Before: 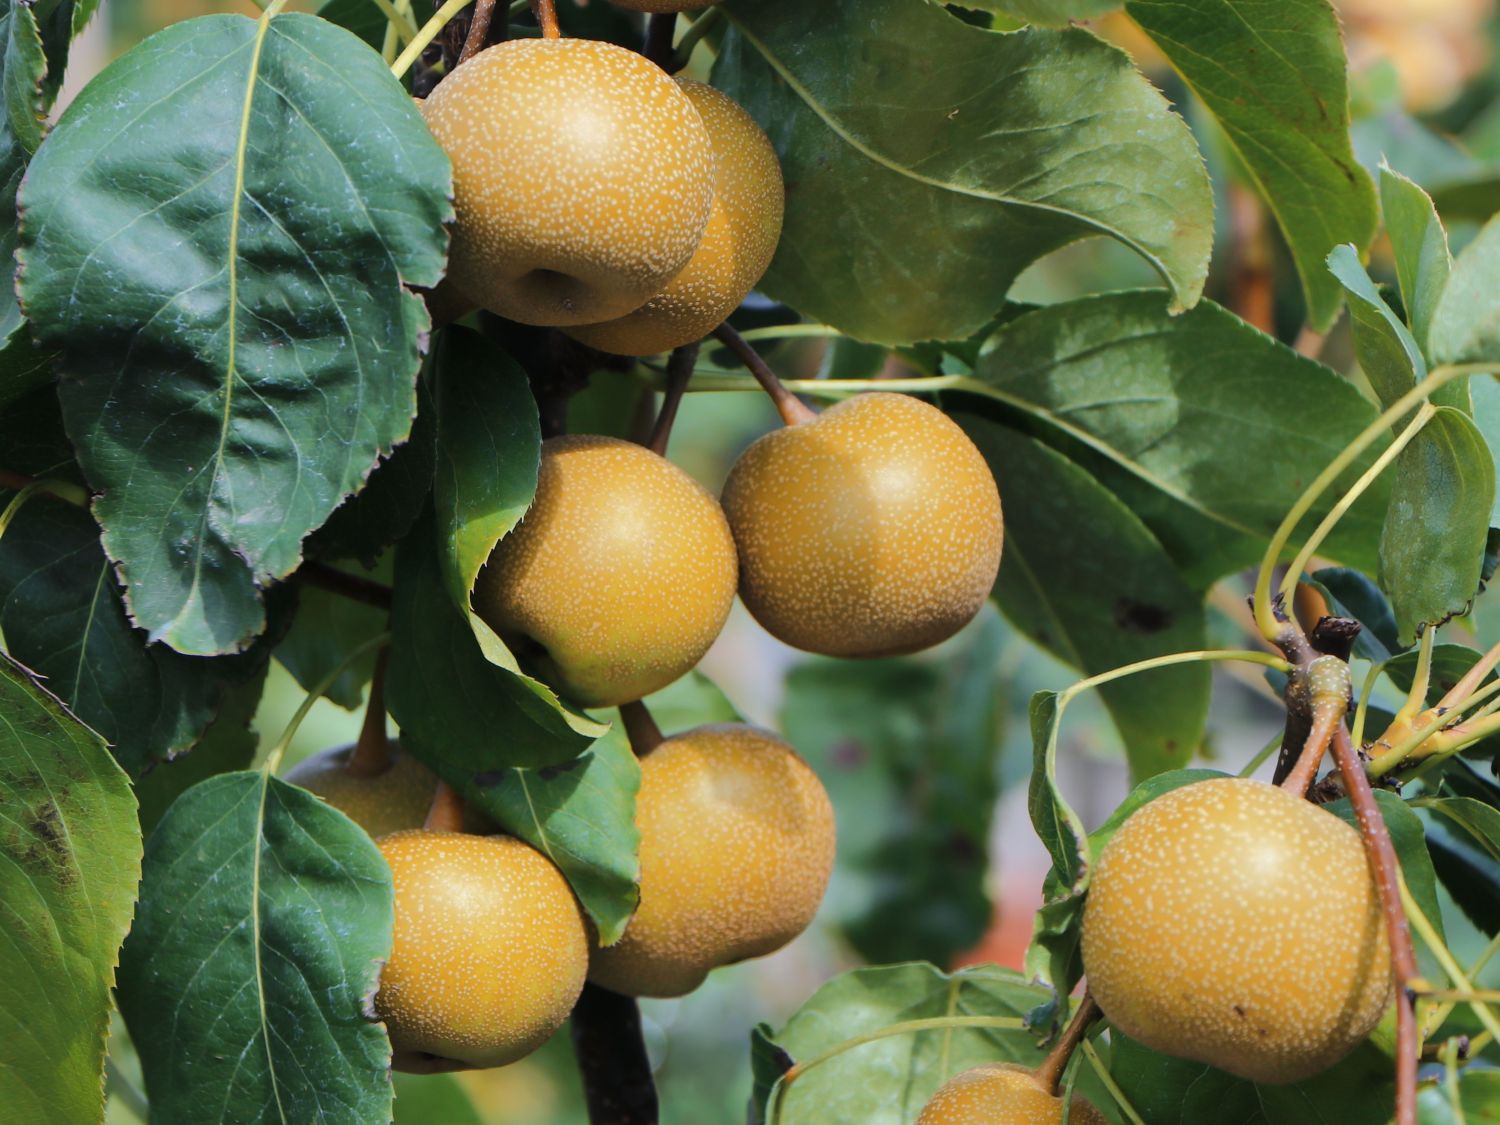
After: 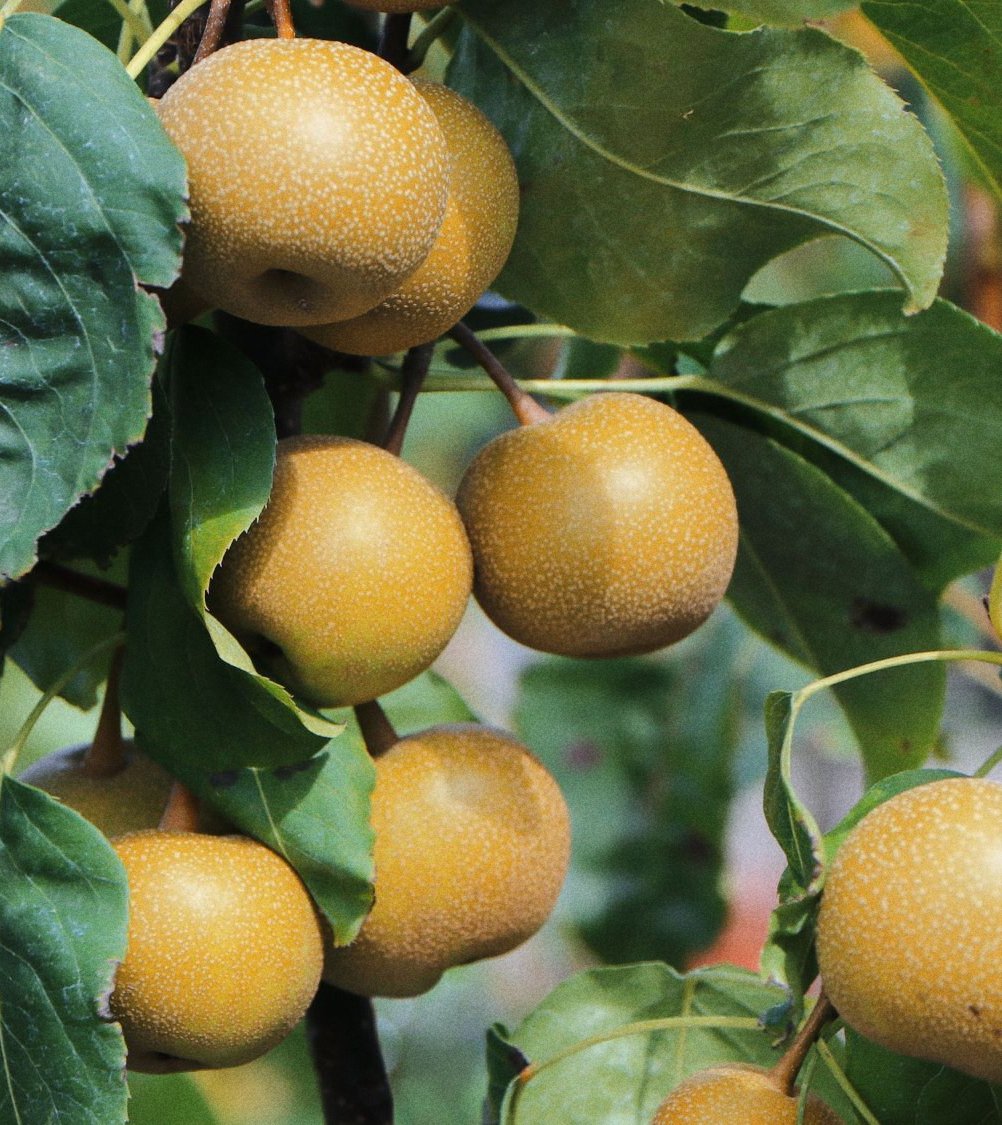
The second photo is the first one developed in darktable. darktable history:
grain: coarseness 22.88 ISO
crop and rotate: left 17.732%, right 15.423%
